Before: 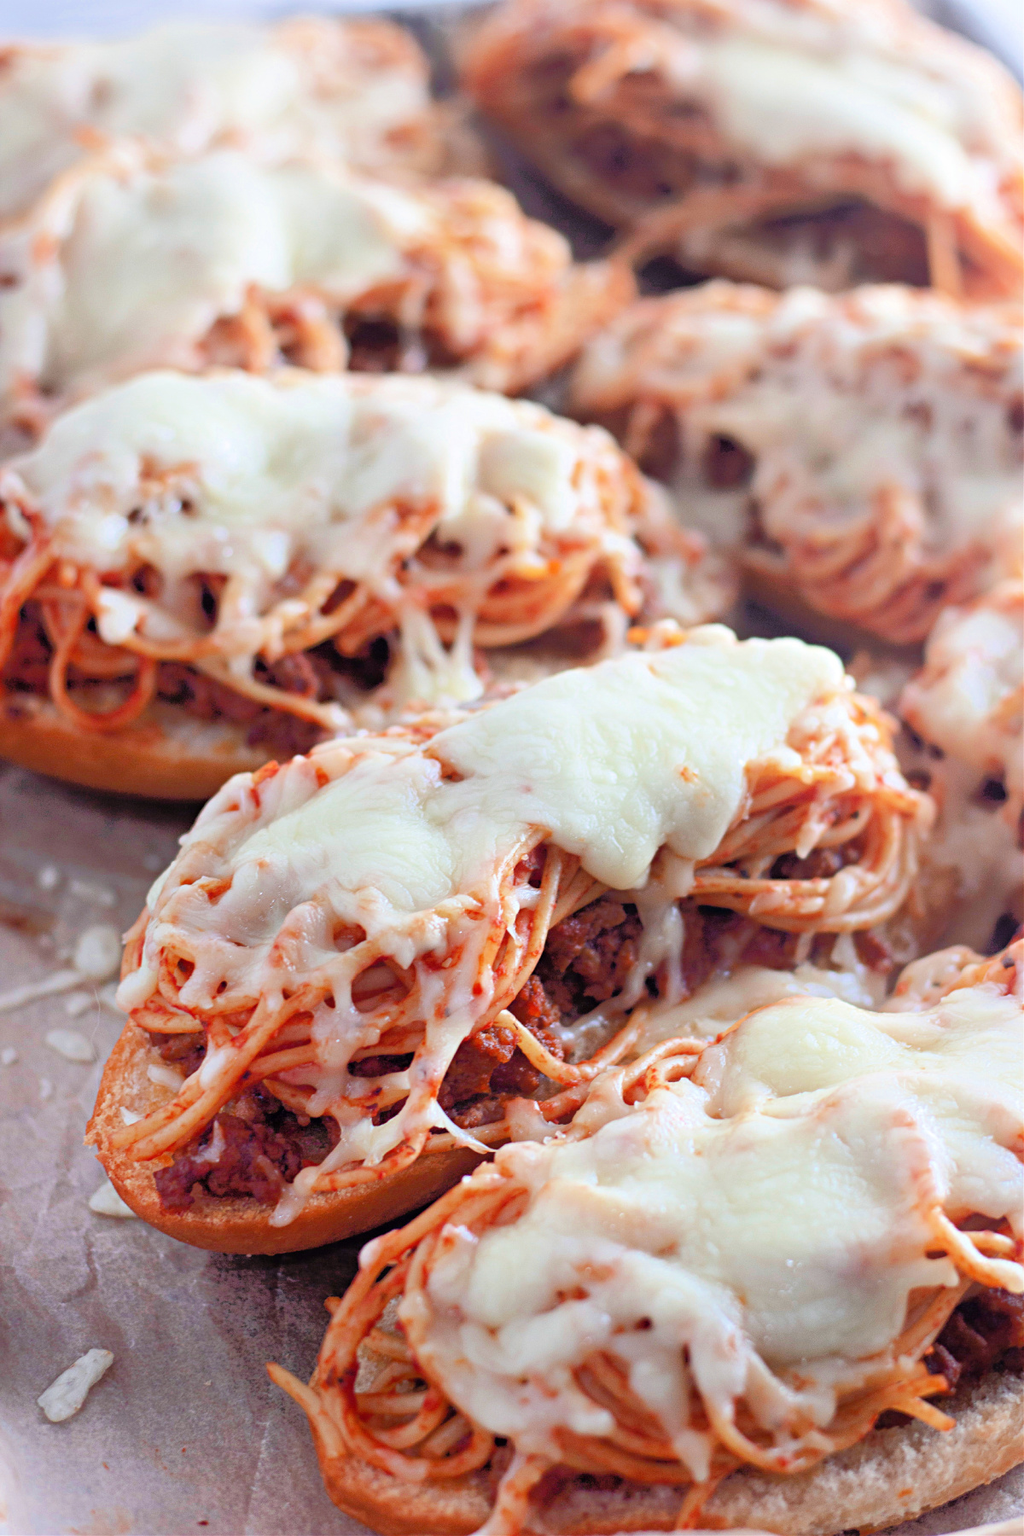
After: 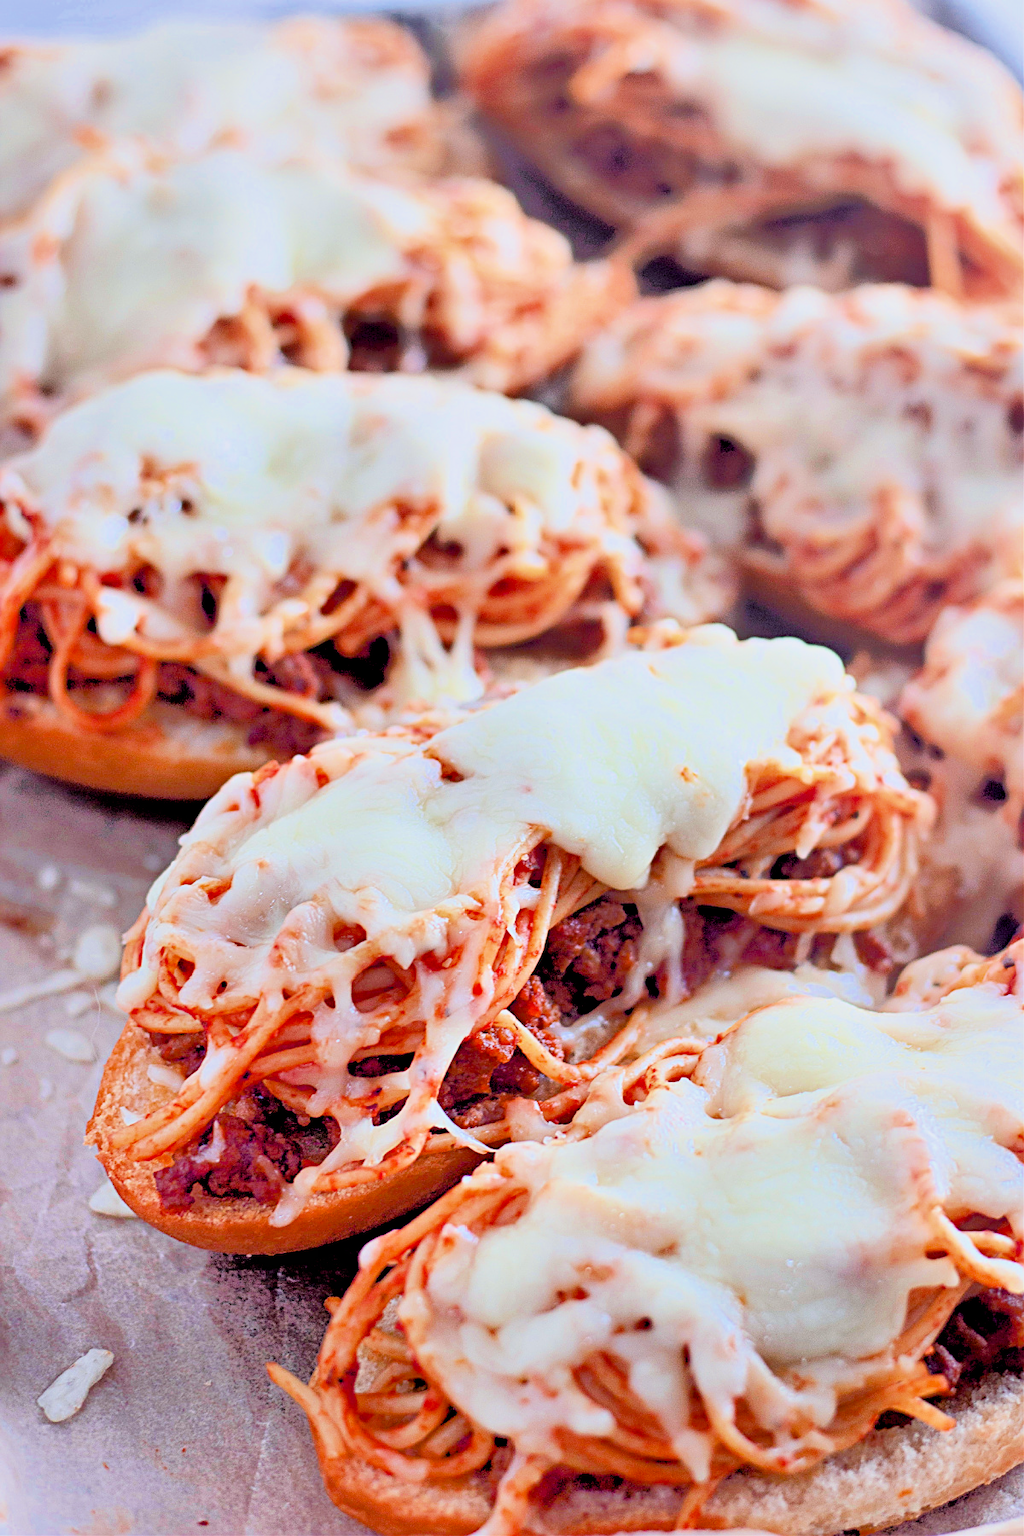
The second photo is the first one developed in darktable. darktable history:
sharpen: on, module defaults
exposure: black level correction 0.01, exposure 1 EV, compensate highlight preservation false
filmic rgb: black relative exposure -7.65 EV, white relative exposure 4.56 EV, hardness 3.61, color science v6 (2022)
white balance: red 0.983, blue 1.036
shadows and highlights: soften with gaussian
